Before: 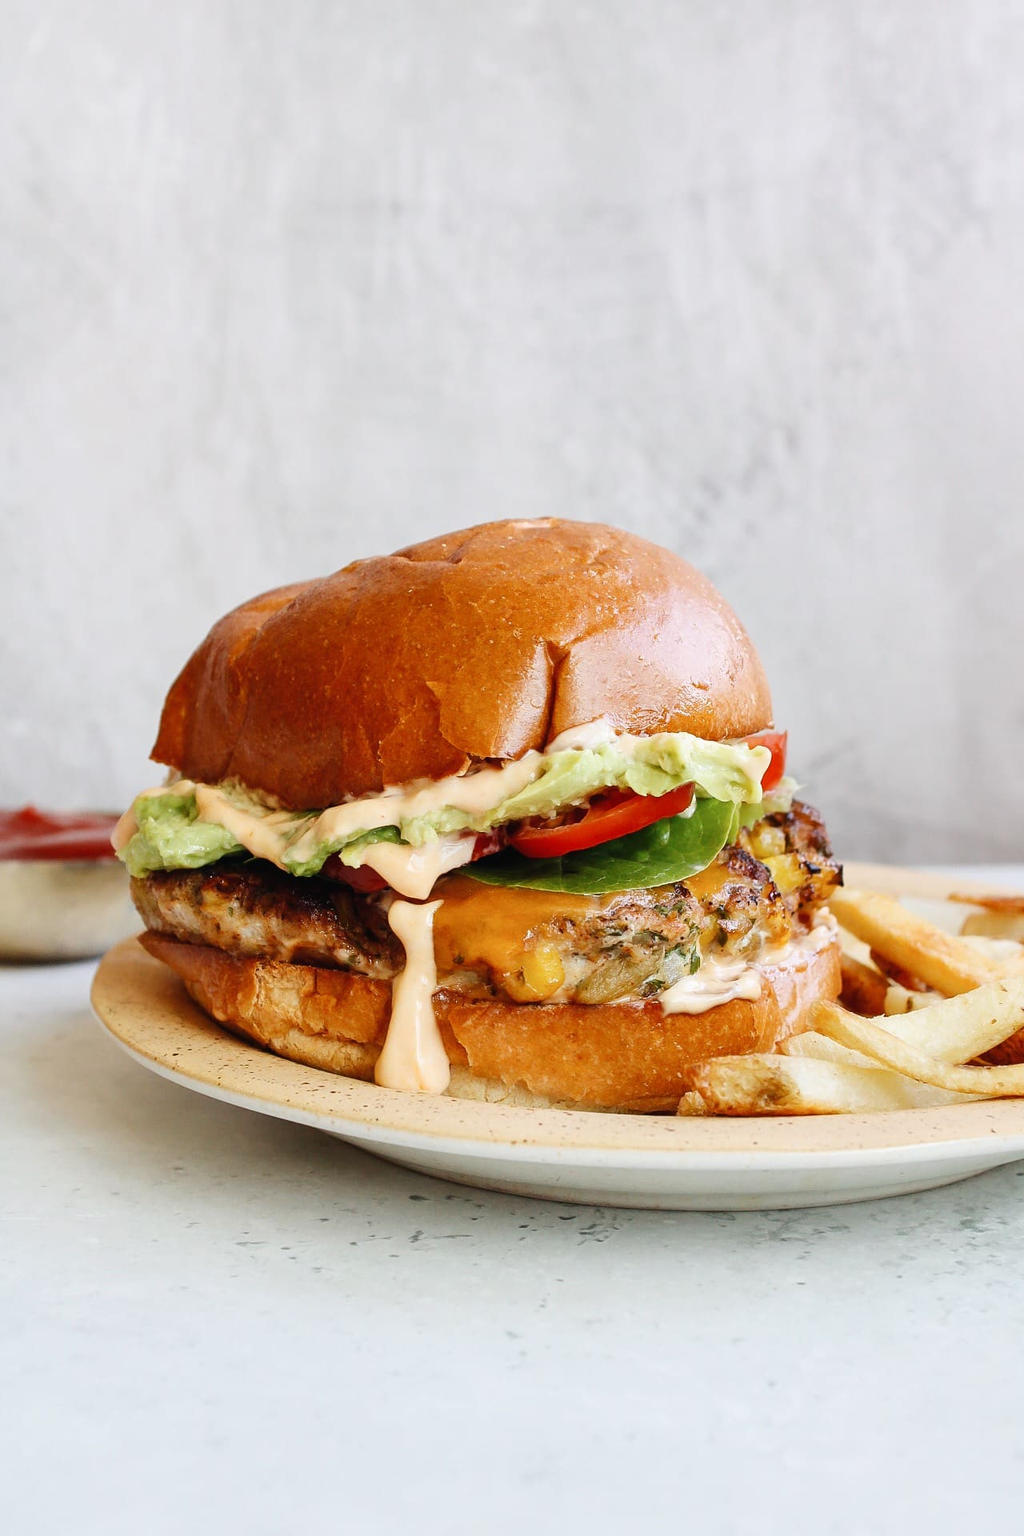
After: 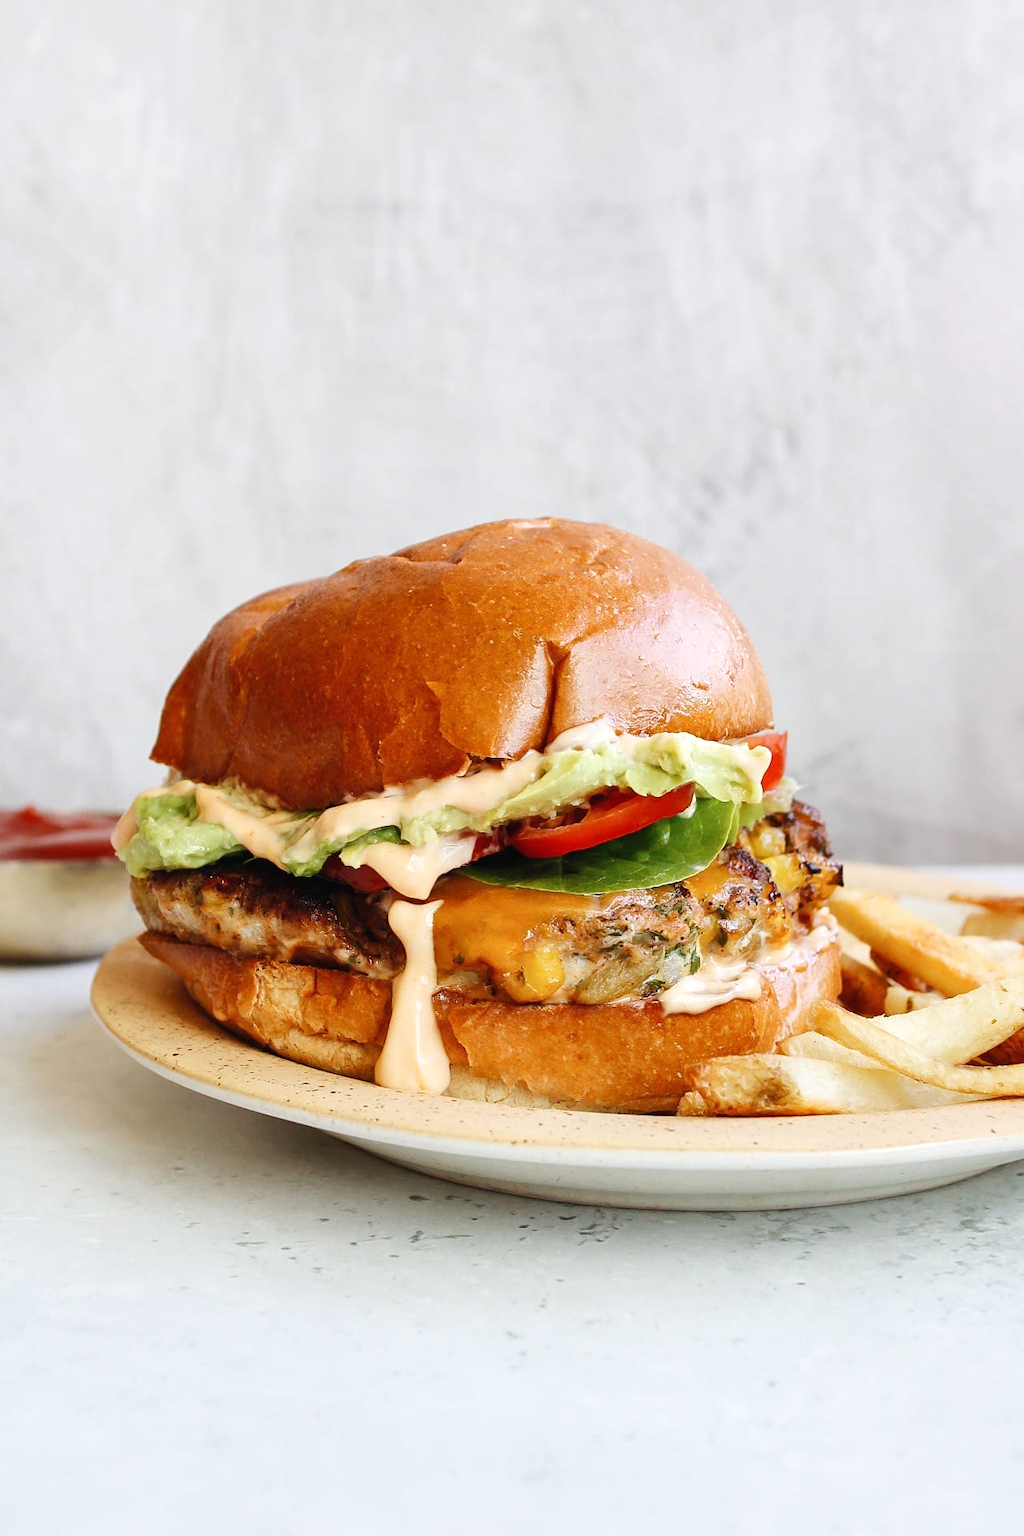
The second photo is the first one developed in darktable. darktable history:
exposure: exposure 0.128 EV, compensate exposure bias true, compensate highlight preservation false
